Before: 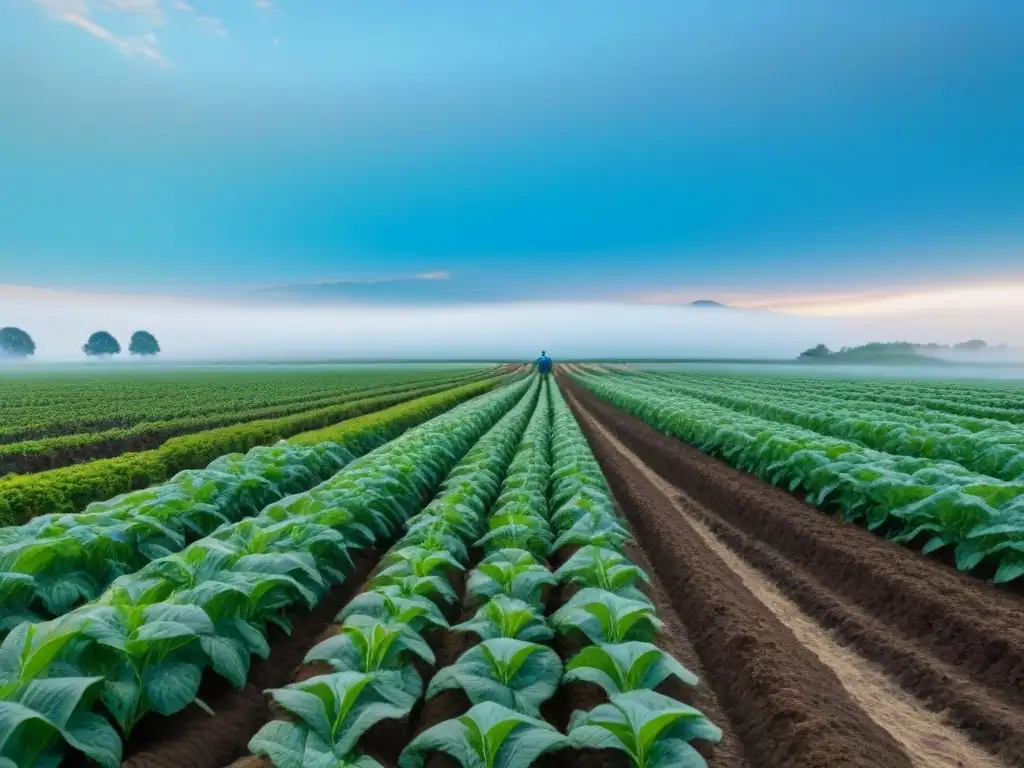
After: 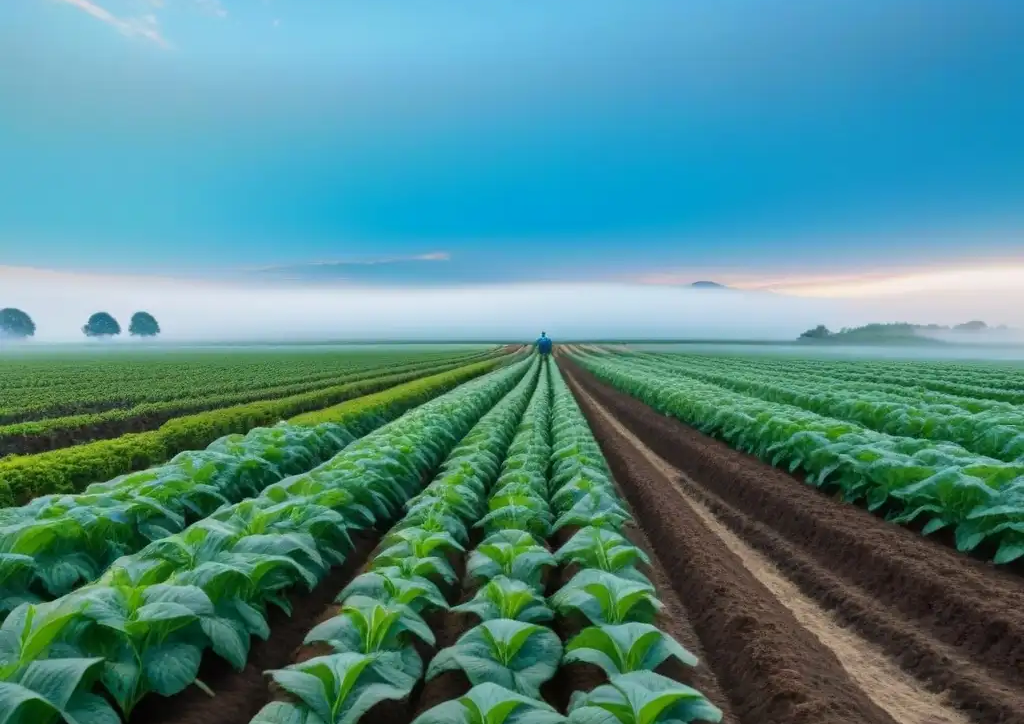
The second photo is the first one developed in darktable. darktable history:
crop and rotate: top 2.531%, bottom 3.12%
